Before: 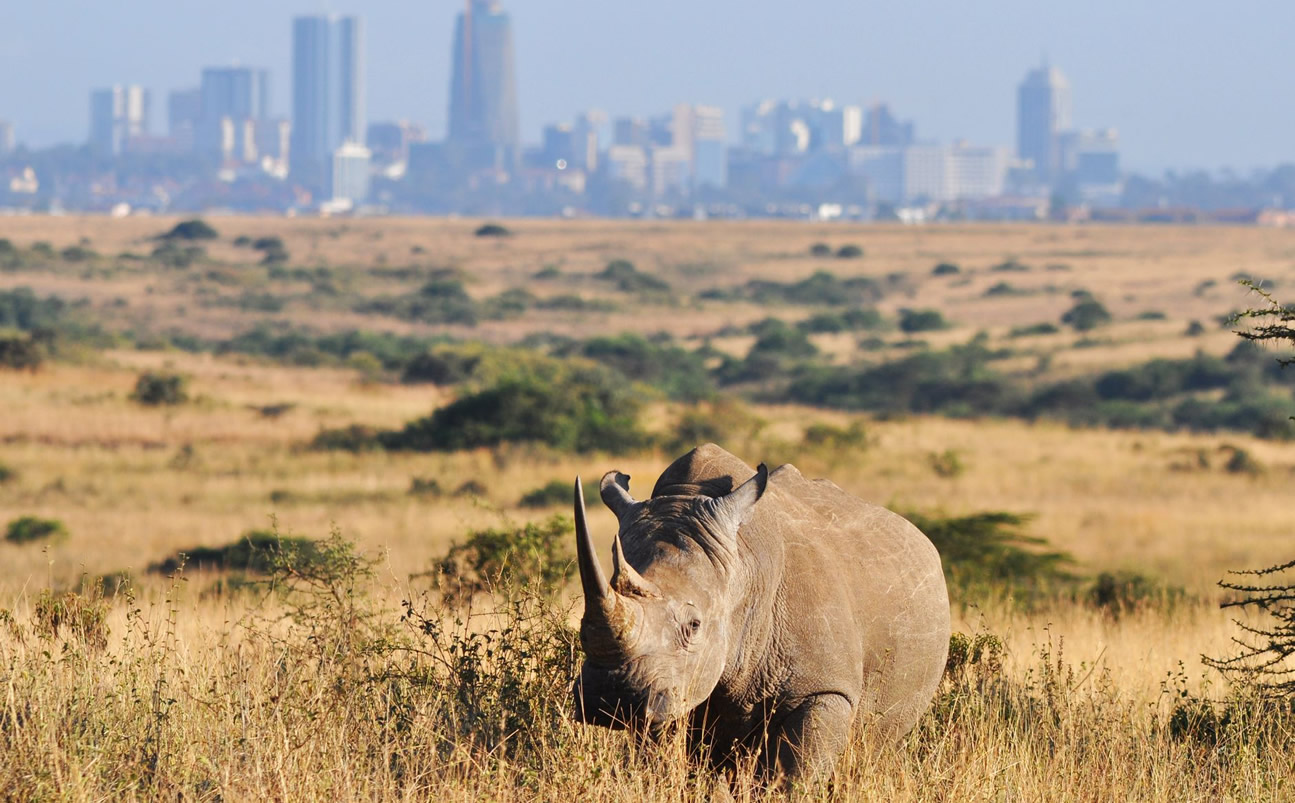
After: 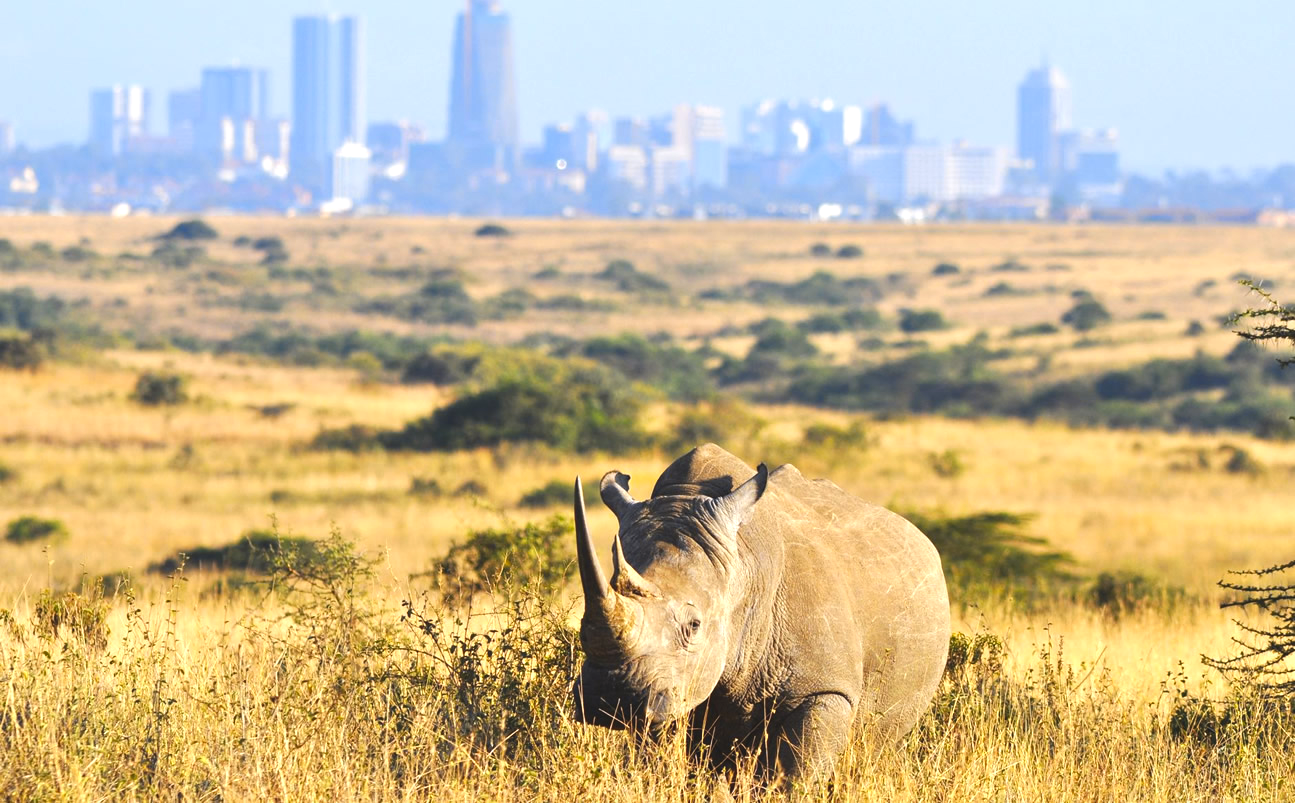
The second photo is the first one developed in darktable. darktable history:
exposure: black level correction -0.005, exposure 0.622 EV, compensate highlight preservation false
color contrast: green-magenta contrast 0.85, blue-yellow contrast 1.25, unbound 0
